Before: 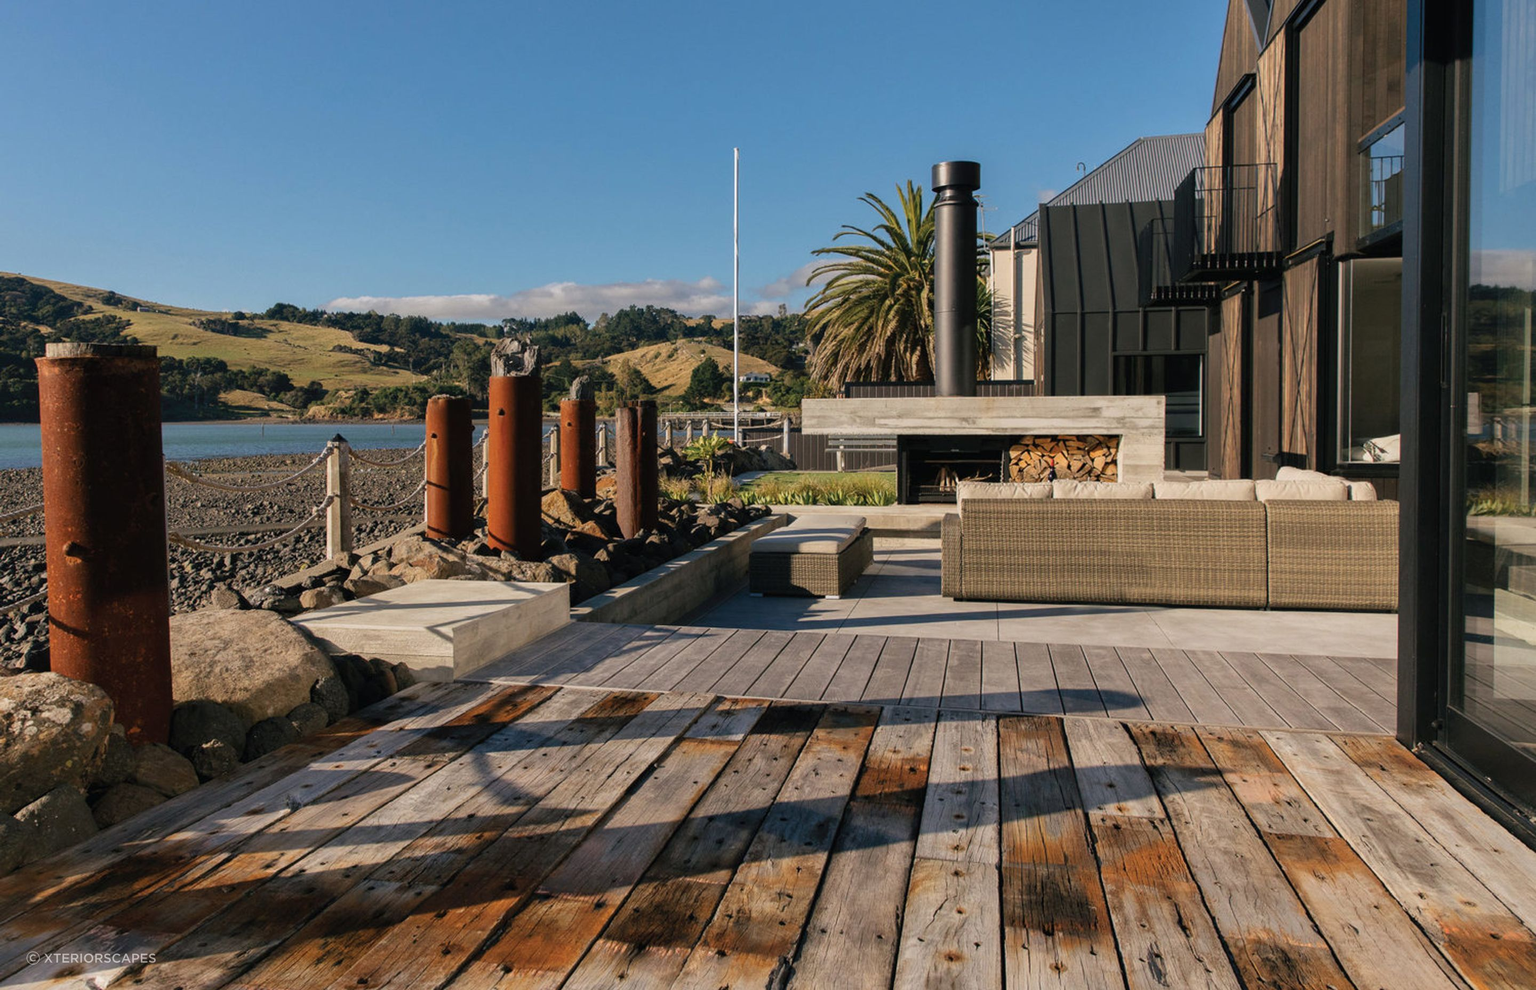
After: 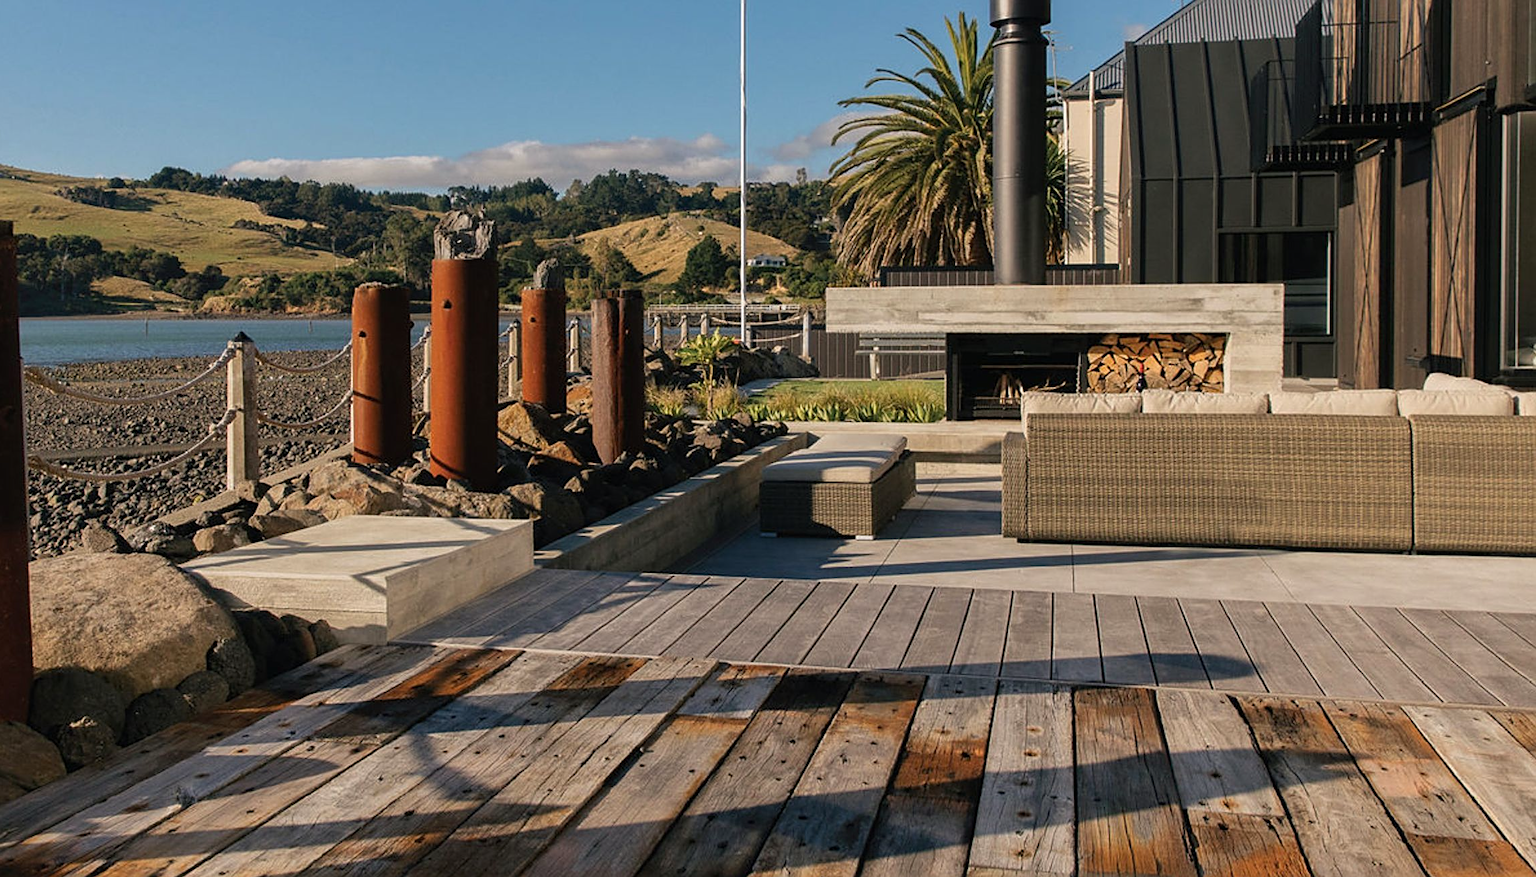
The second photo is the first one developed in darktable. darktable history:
sharpen: on, module defaults
crop: left 9.566%, top 17.262%, right 11.061%, bottom 12.366%
color calibration: gray › normalize channels true, x 0.341, y 0.354, temperature 5186.72 K, gamut compression 0.024
